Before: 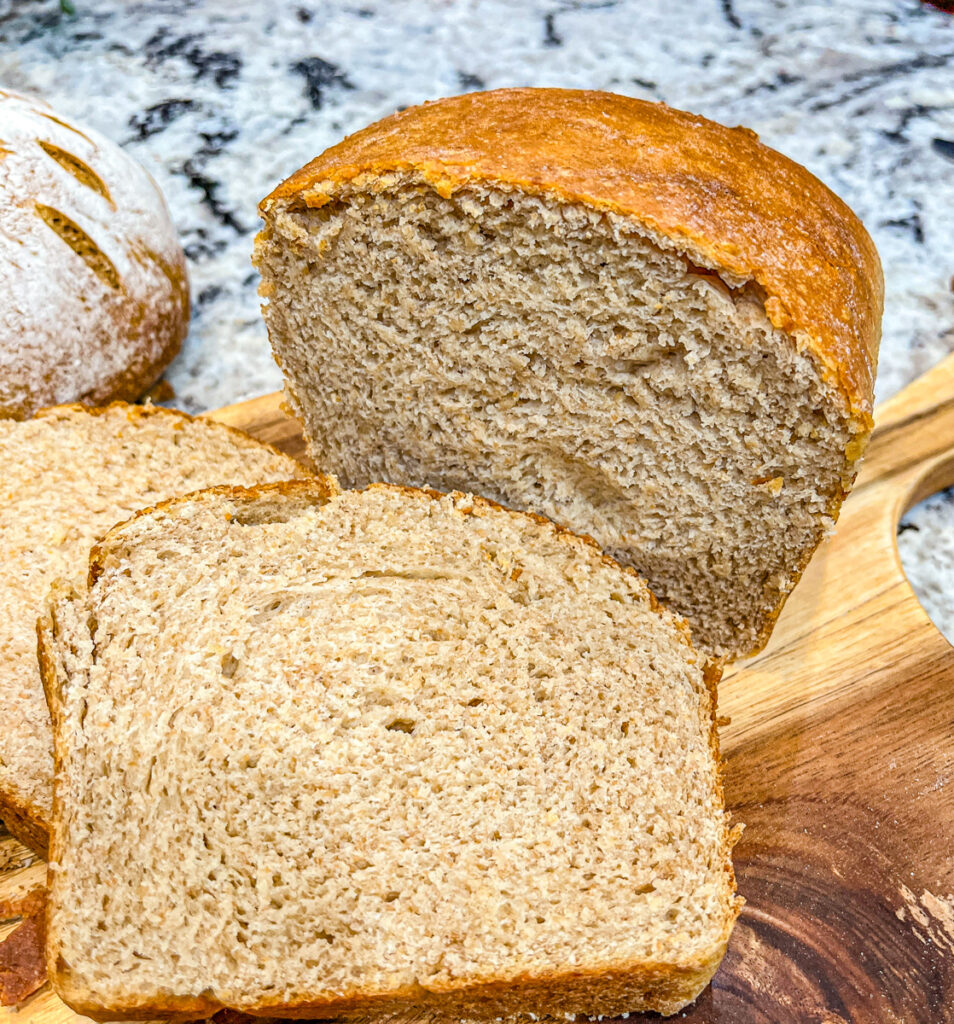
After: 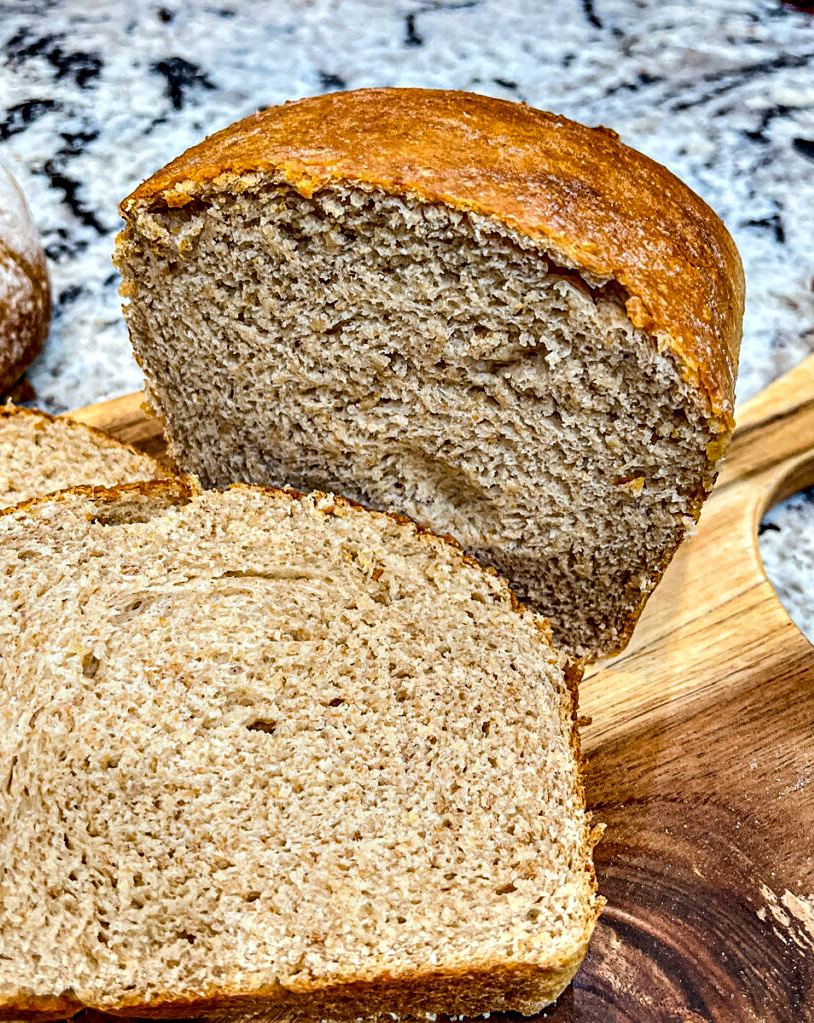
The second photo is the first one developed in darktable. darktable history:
sharpen: amount 0.209
tone equalizer: -8 EV 0.273 EV, -7 EV 0.437 EV, -6 EV 0.449 EV, -5 EV 0.275 EV, -3 EV -0.258 EV, -2 EV -0.409 EV, -1 EV -0.42 EV, +0 EV -0.248 EV
crop and rotate: left 14.658%
contrast equalizer: octaves 7, y [[0.6 ×6], [0.55 ×6], [0 ×6], [0 ×6], [0 ×6]]
